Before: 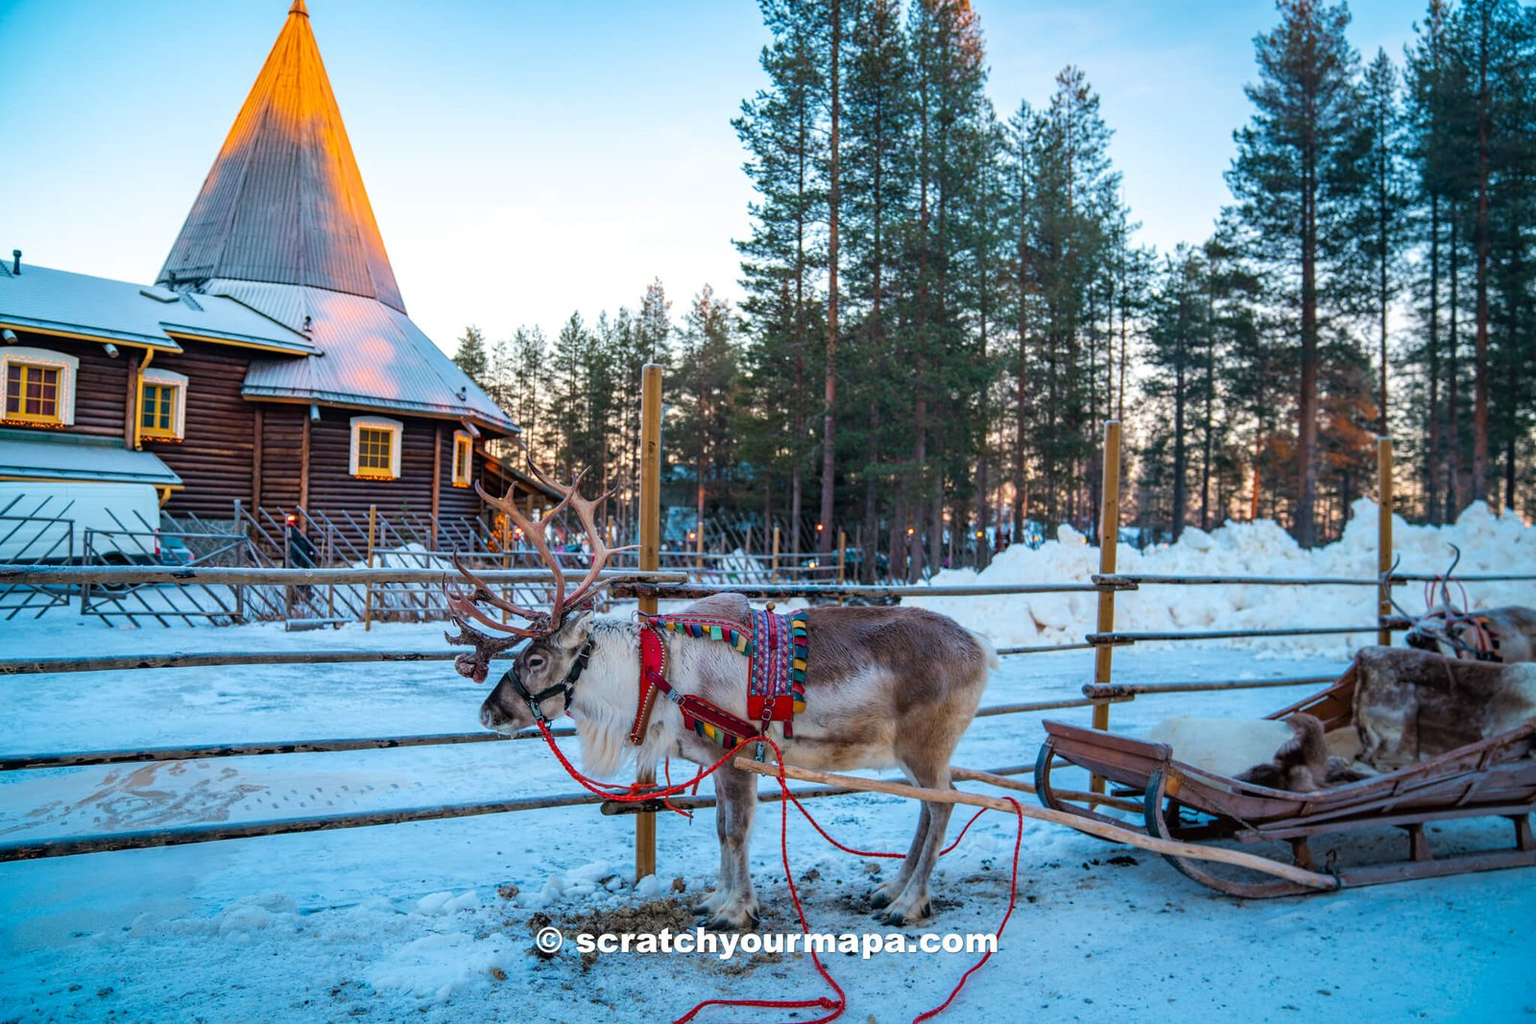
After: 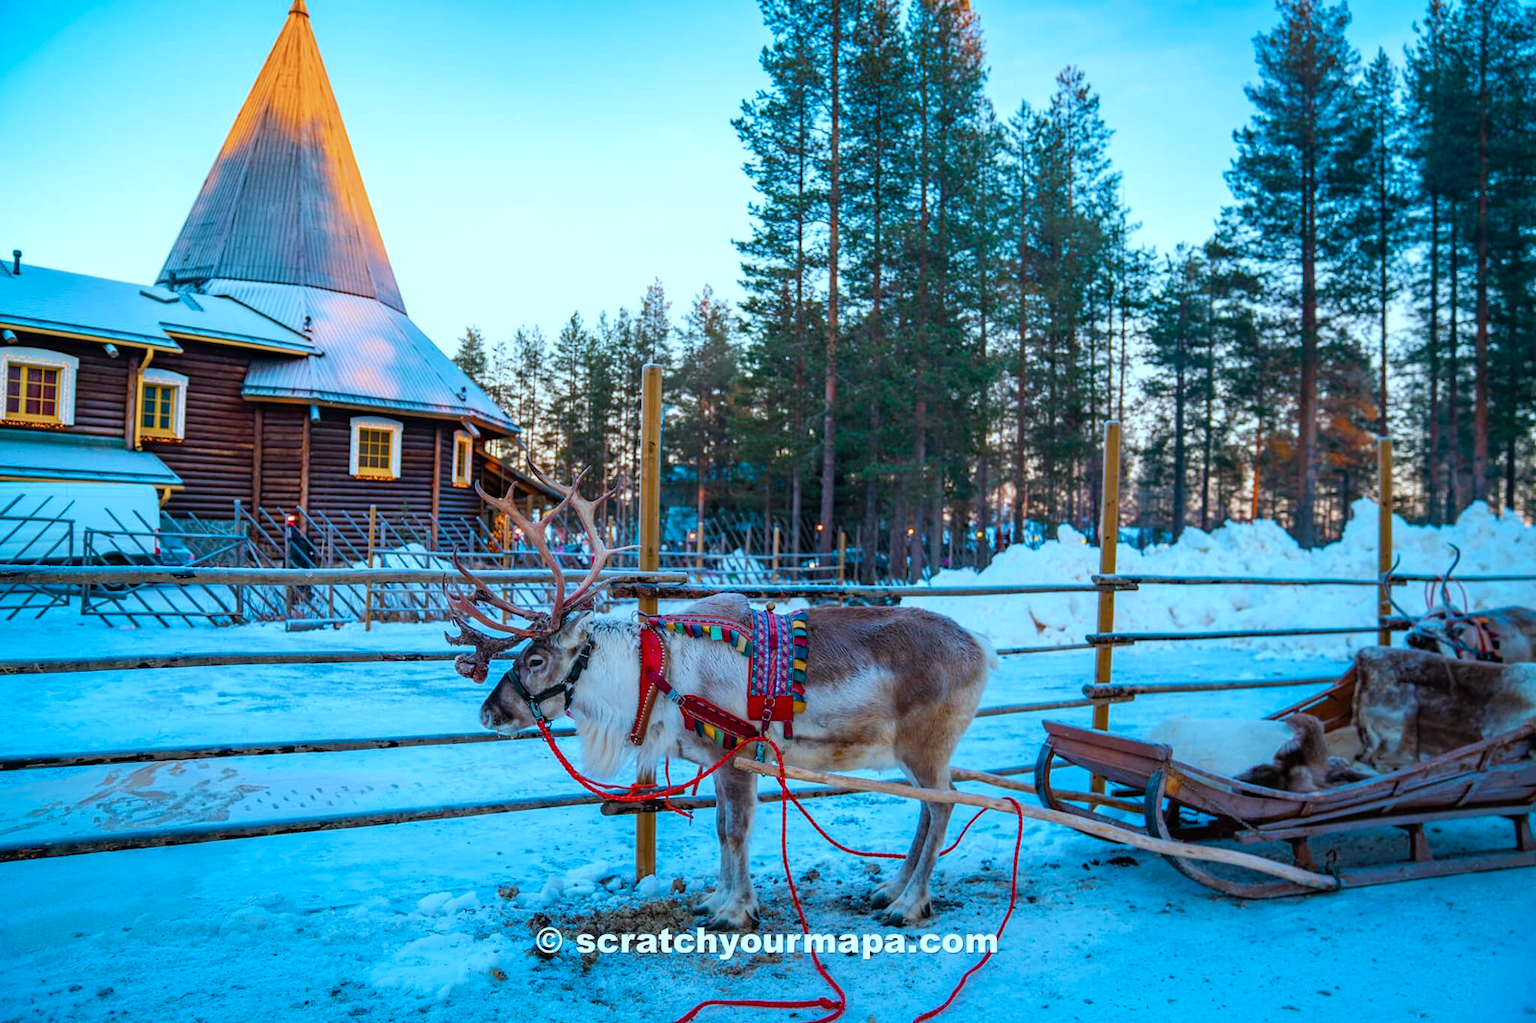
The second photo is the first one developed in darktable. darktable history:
crop: bottom 0.071%
white balance: emerald 1
color balance rgb: perceptual saturation grading › global saturation 20%, perceptual saturation grading › highlights -25%, perceptual saturation grading › shadows 25%
color correction: highlights a* -10.69, highlights b* -19.19
